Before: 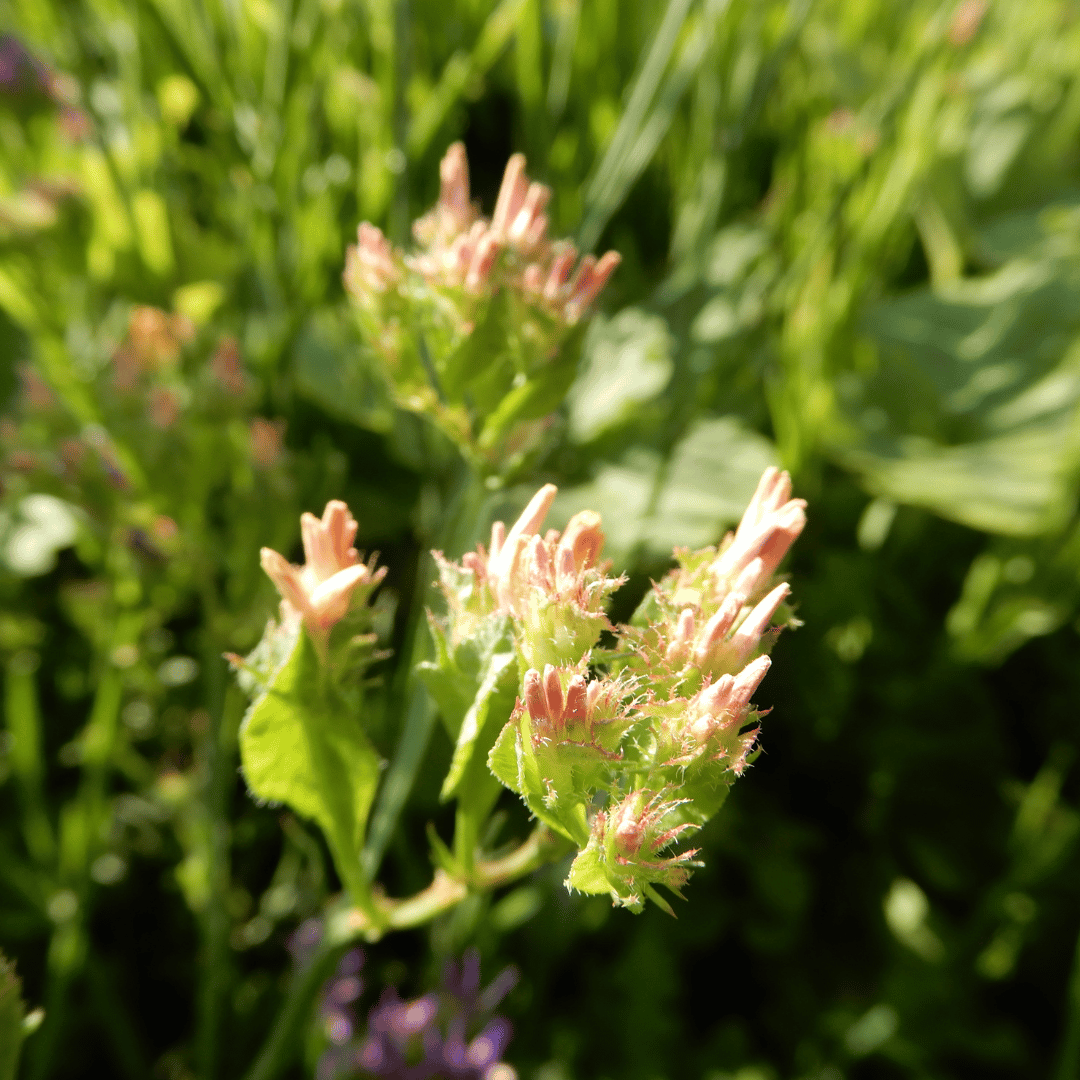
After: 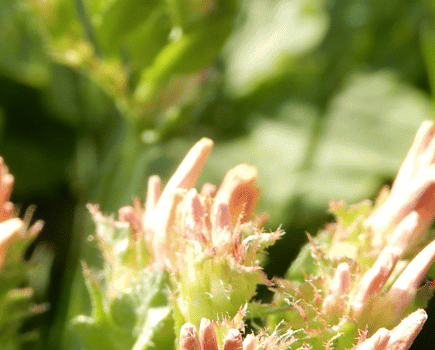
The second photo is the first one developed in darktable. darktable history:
crop: left 31.866%, top 32.086%, right 27.829%, bottom 35.421%
